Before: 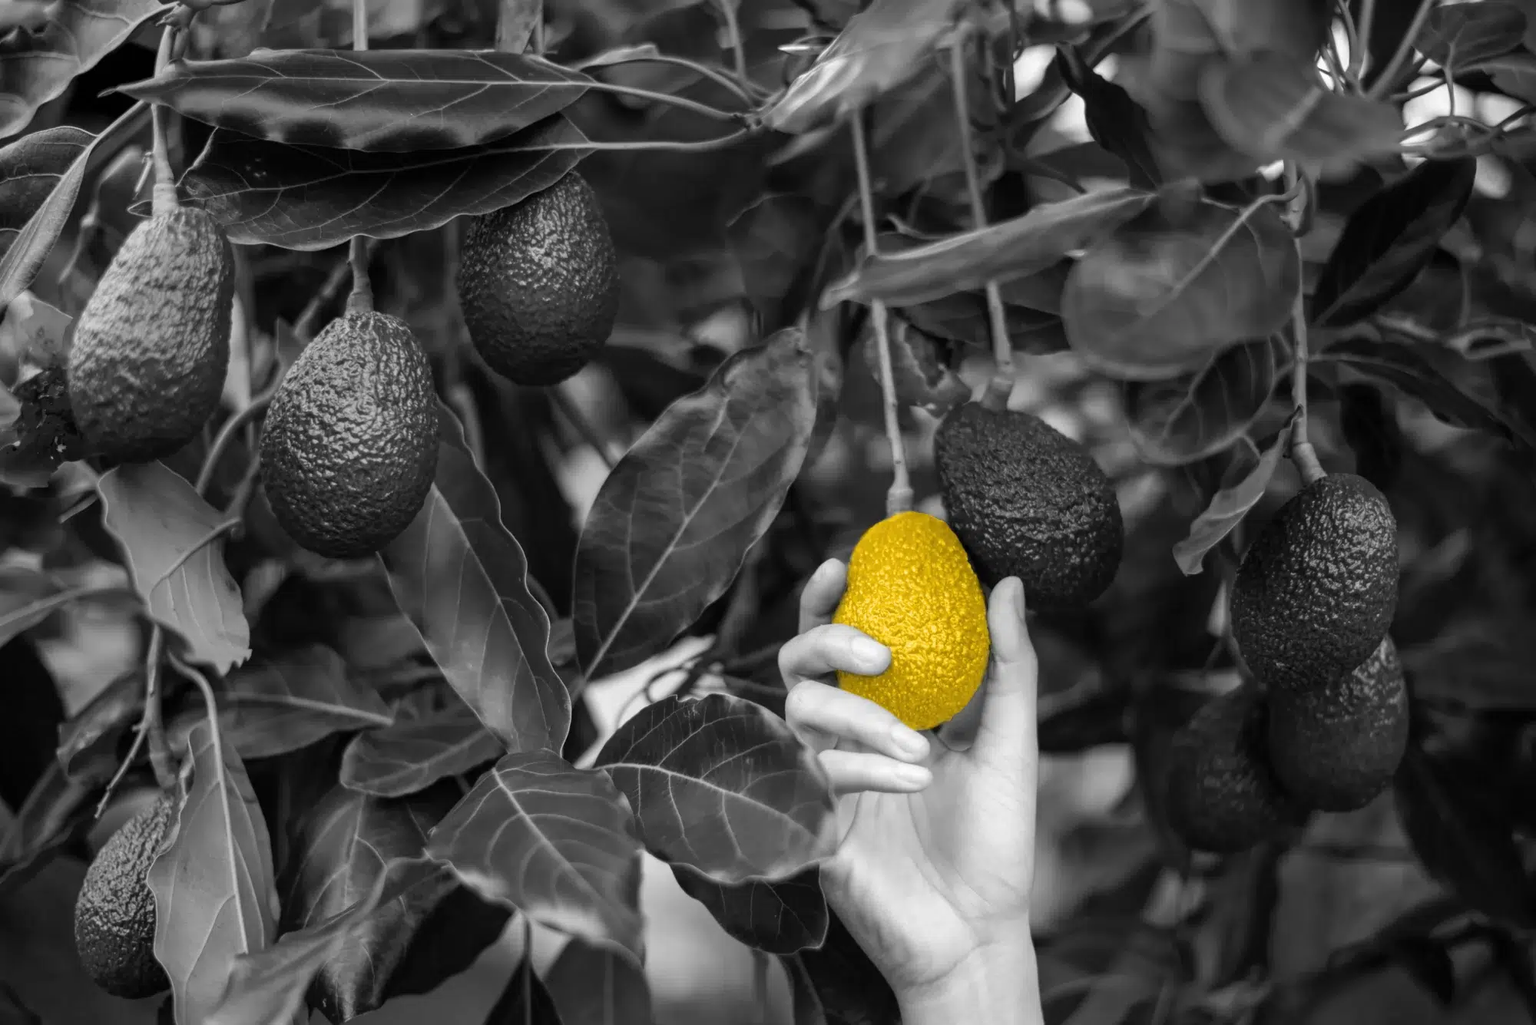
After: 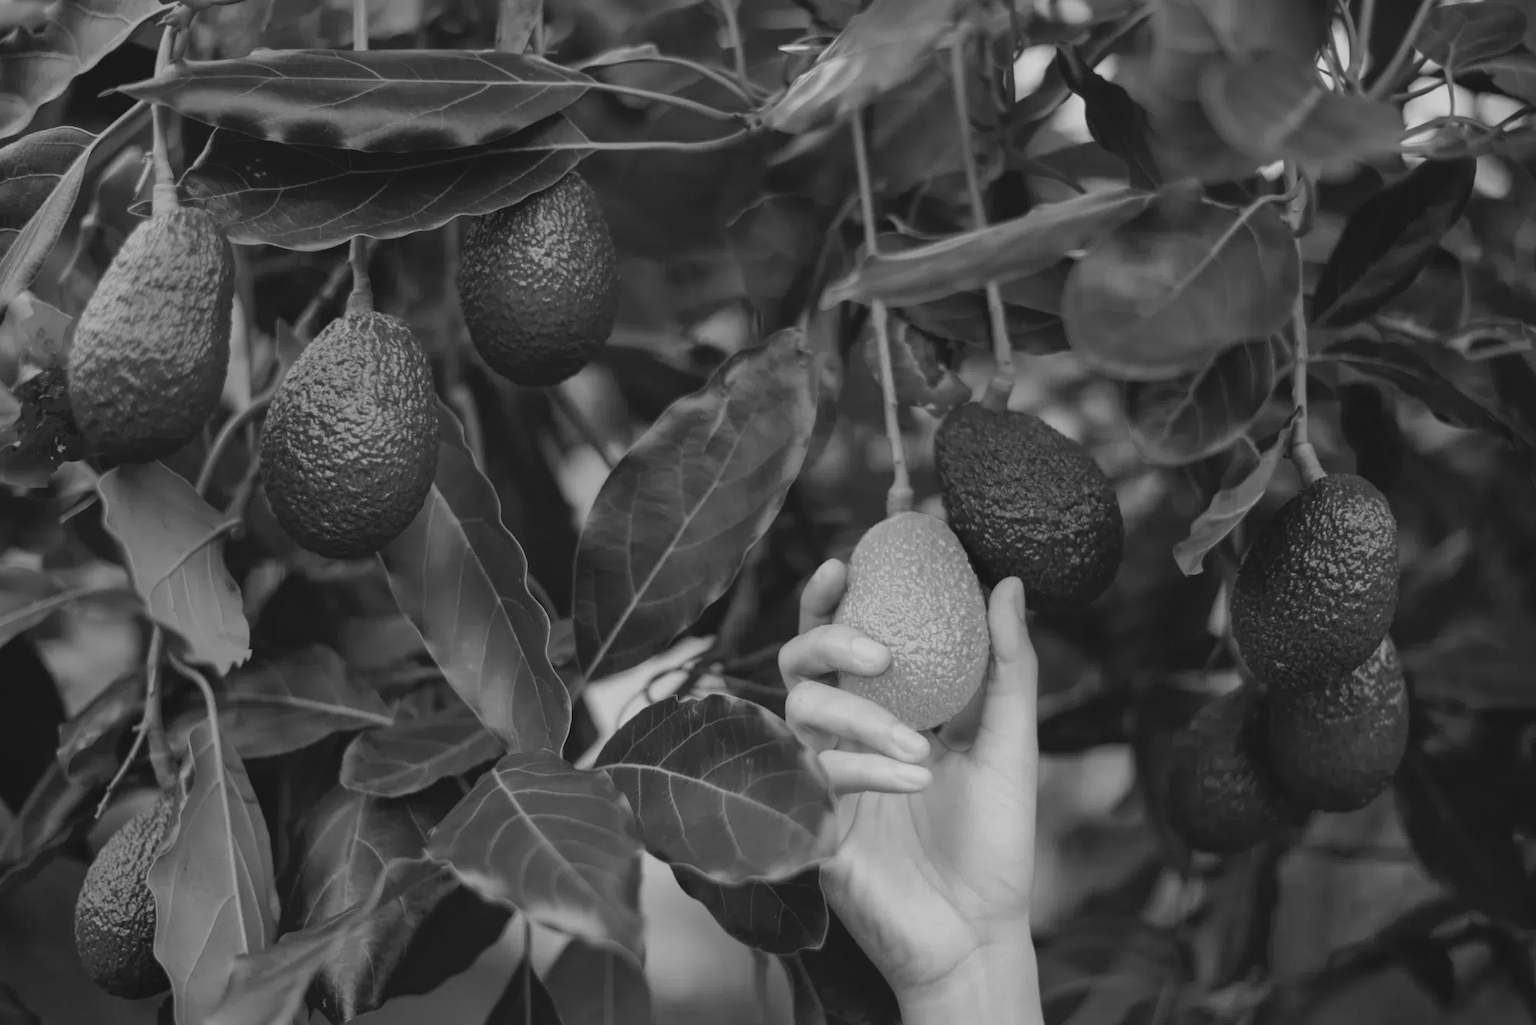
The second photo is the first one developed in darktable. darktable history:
local contrast: detail 70%
shadows and highlights: shadows 32, highlights -32, soften with gaussian
color contrast: green-magenta contrast 0, blue-yellow contrast 0
rotate and perspective: automatic cropping off
